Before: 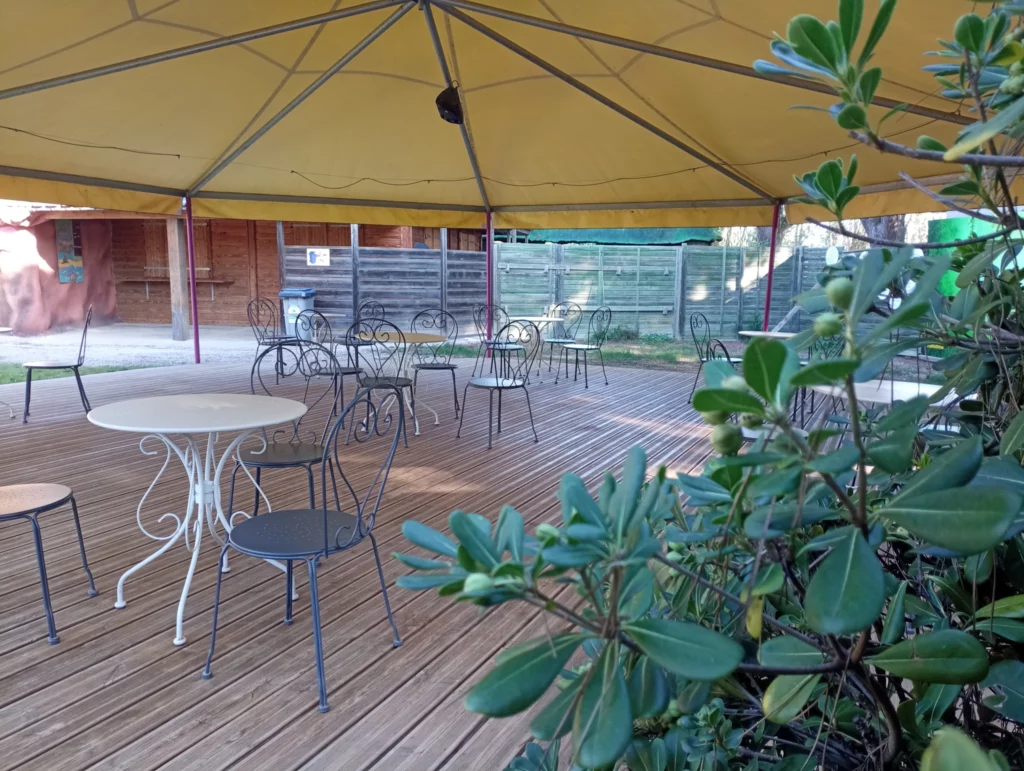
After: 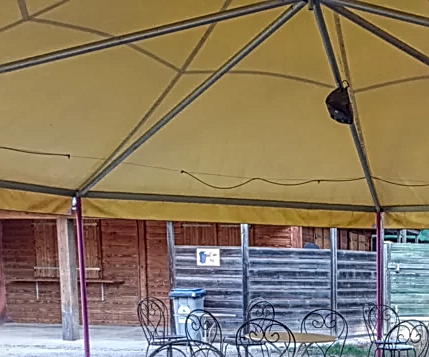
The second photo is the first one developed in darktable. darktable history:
sharpen: on, module defaults
local contrast: highlights 0%, shadows 0%, detail 133%
crop and rotate: left 10.817%, top 0.062%, right 47.194%, bottom 53.626%
contrast equalizer: y [[0.5, 0.5, 0.5, 0.539, 0.64, 0.611], [0.5 ×6], [0.5 ×6], [0 ×6], [0 ×6]]
